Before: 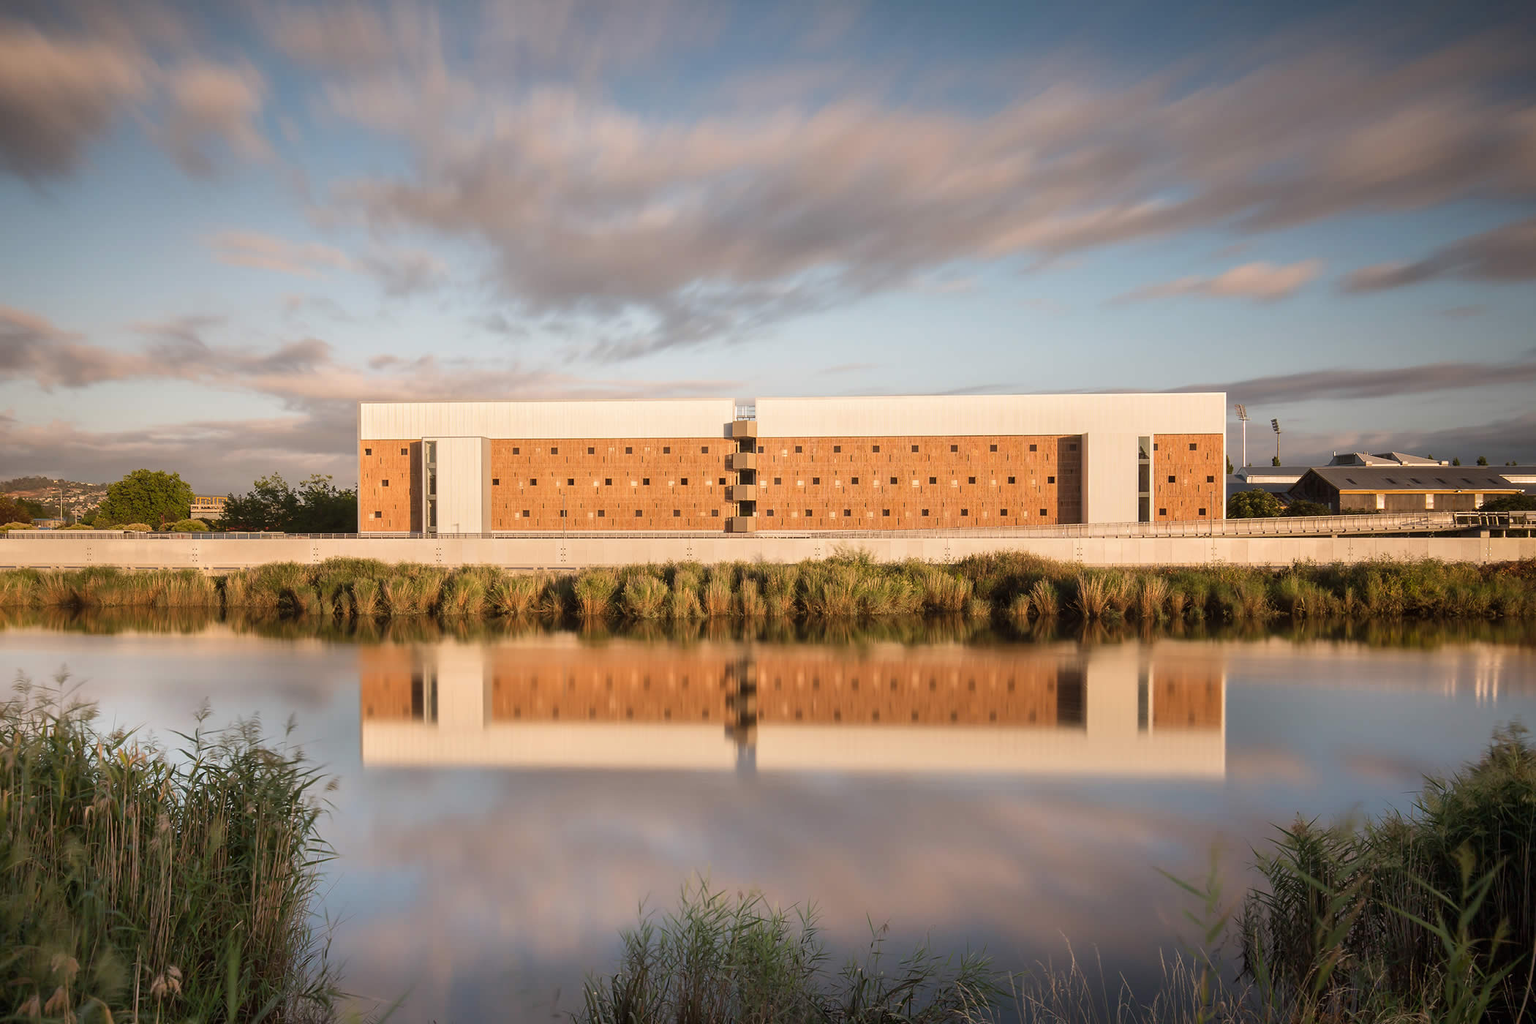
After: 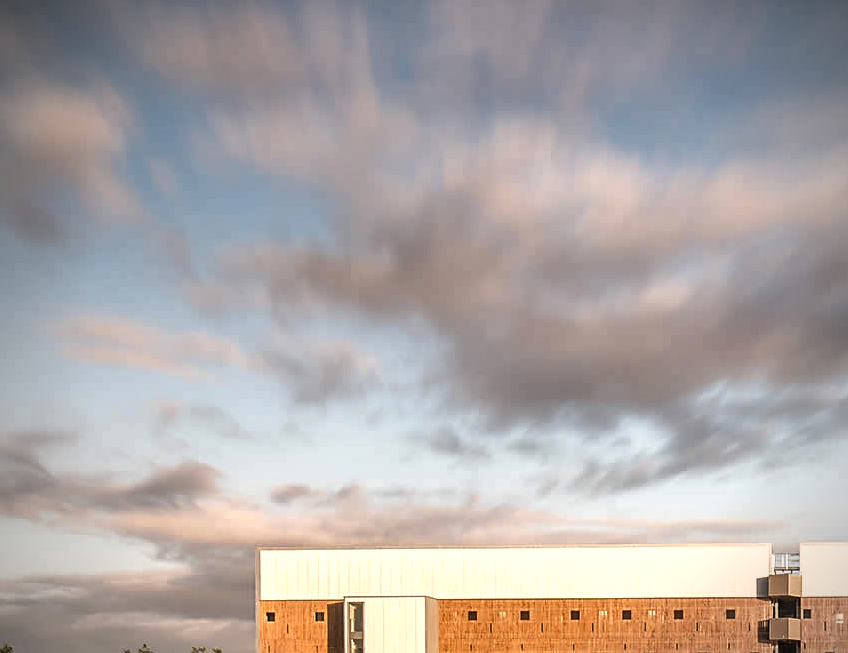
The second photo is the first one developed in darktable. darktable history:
local contrast: on, module defaults
levels: levels [0.052, 0.496, 0.908]
sharpen: on, module defaults
tone equalizer: smoothing diameter 24.96%, edges refinement/feathering 9.23, preserve details guided filter
shadows and highlights: shadows 20.87, highlights -35.7, soften with gaussian
crop and rotate: left 11.142%, top 0.079%, right 48.467%, bottom 53.261%
vignetting: unbound false
color zones: curves: ch2 [(0, 0.5) (0.143, 0.5) (0.286, 0.489) (0.415, 0.421) (0.571, 0.5) (0.714, 0.5) (0.857, 0.5) (1, 0.5)], mix 34.35%
